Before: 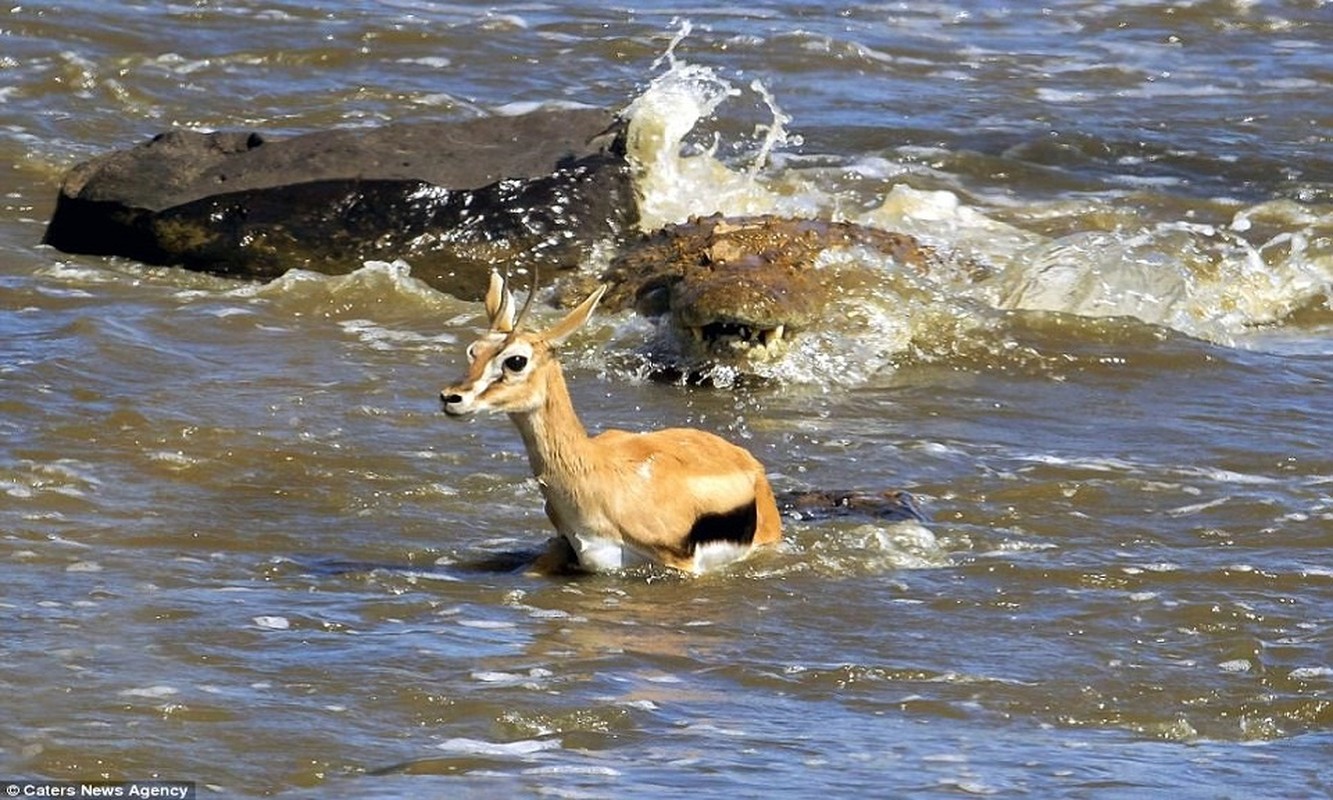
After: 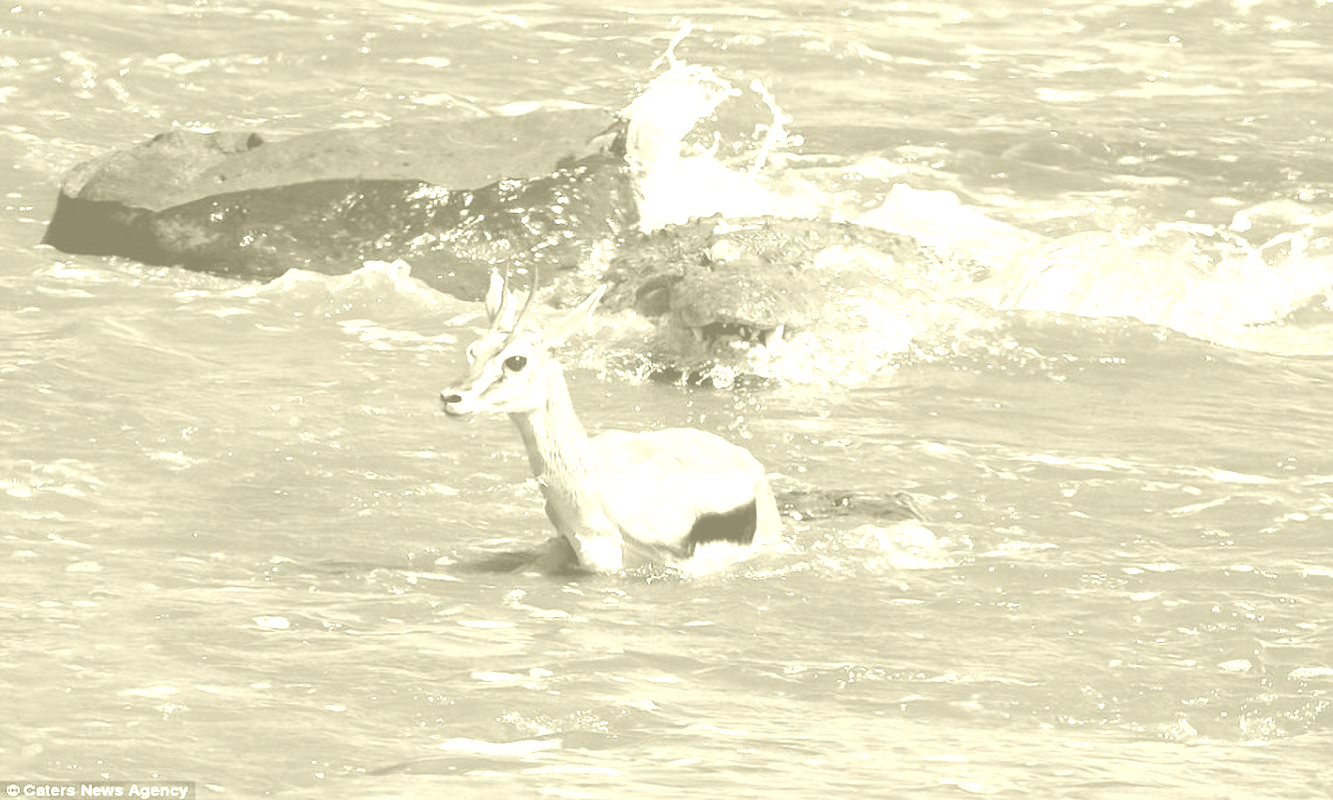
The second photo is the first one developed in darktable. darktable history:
colorize: hue 43.2°, saturation 40%, version 1
exposure: black level correction 0, exposure 1 EV, compensate exposure bias true, compensate highlight preservation false
